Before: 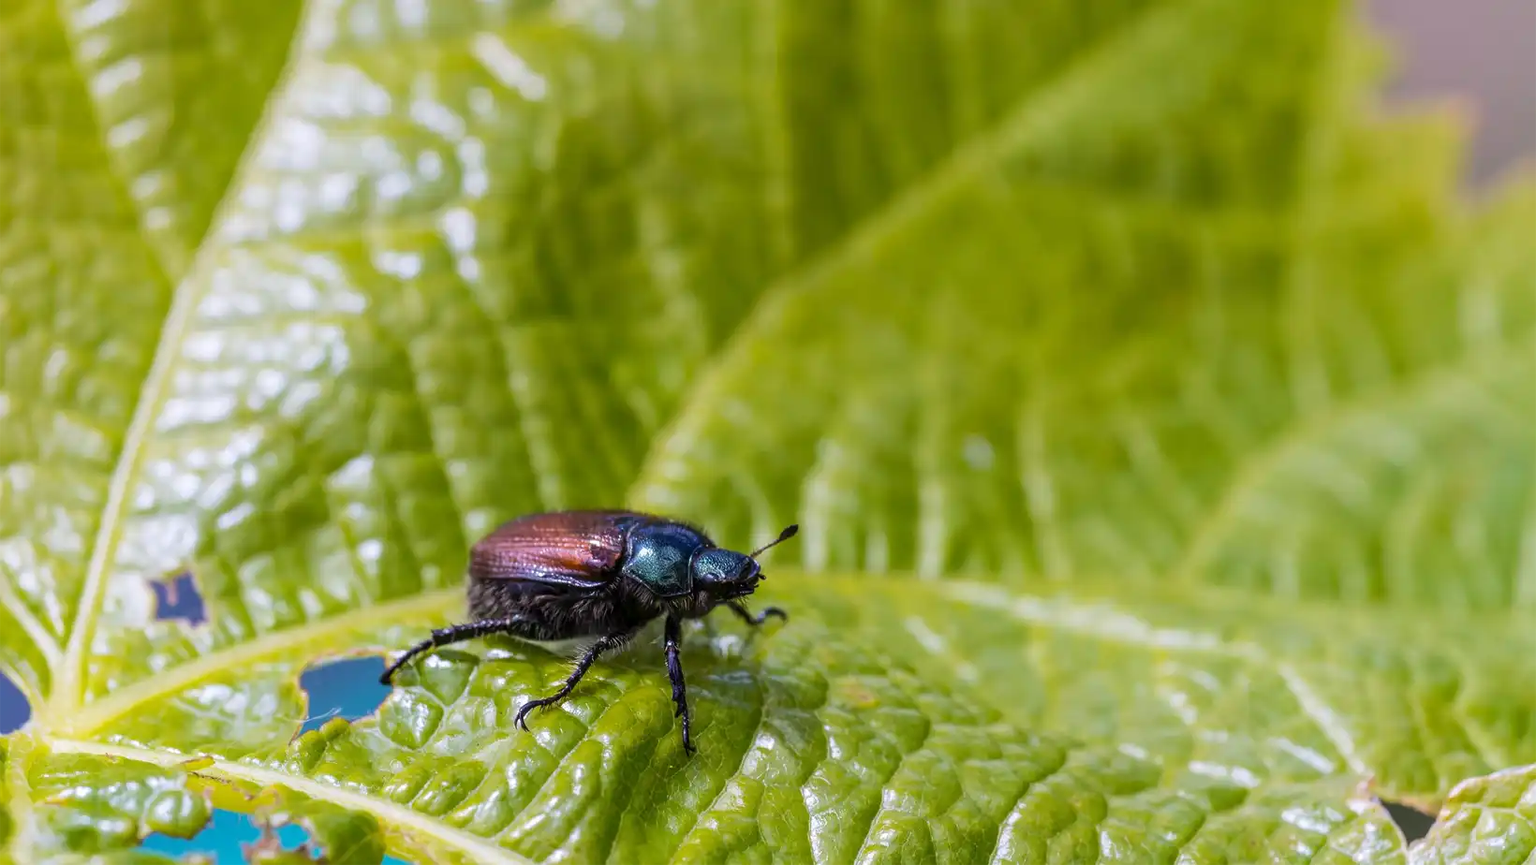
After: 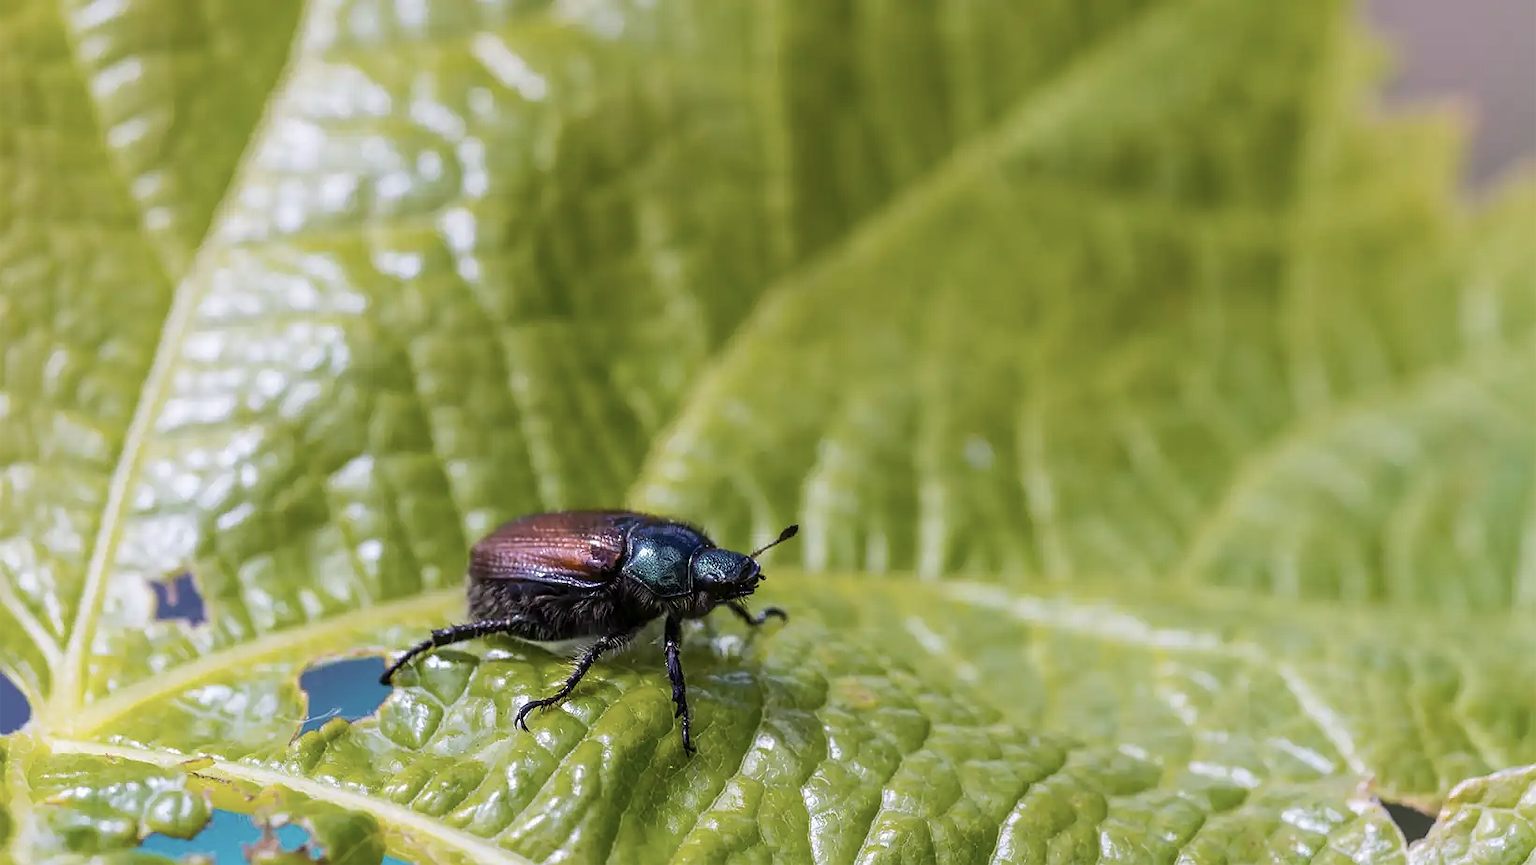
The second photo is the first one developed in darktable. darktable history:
sharpen: radius 1
contrast brightness saturation: contrast 0.06, brightness -0.01, saturation -0.23
